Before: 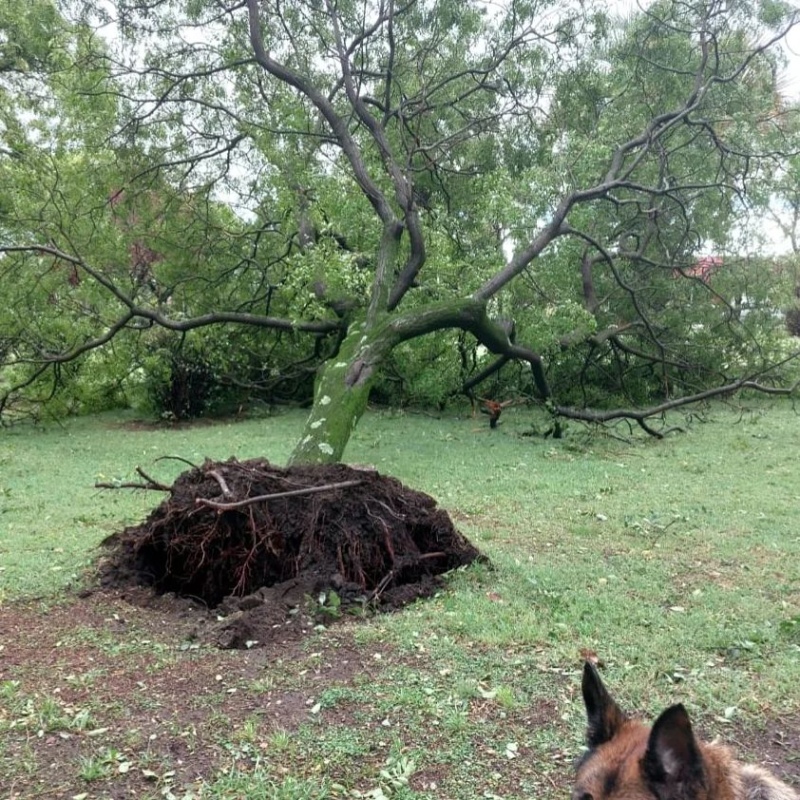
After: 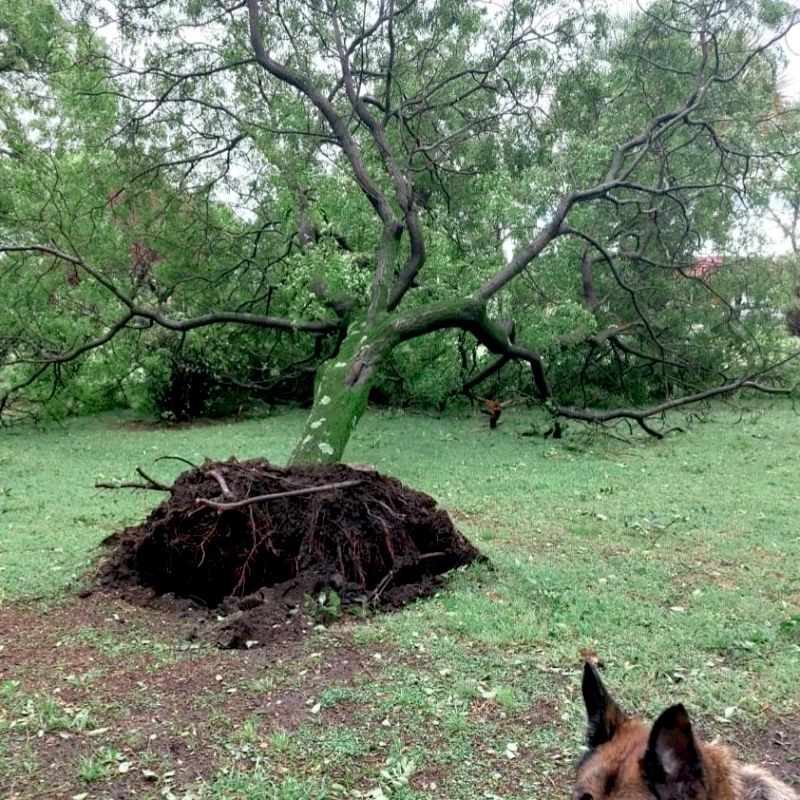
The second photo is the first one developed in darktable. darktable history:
haze removal: compatibility mode true, adaptive false
exposure: black level correction 0.009, exposure 0.014 EV, compensate highlight preservation false
color zones: curves: ch2 [(0, 0.5) (0.143, 0.517) (0.286, 0.571) (0.429, 0.522) (0.571, 0.5) (0.714, 0.5) (0.857, 0.5) (1, 0.5)]
